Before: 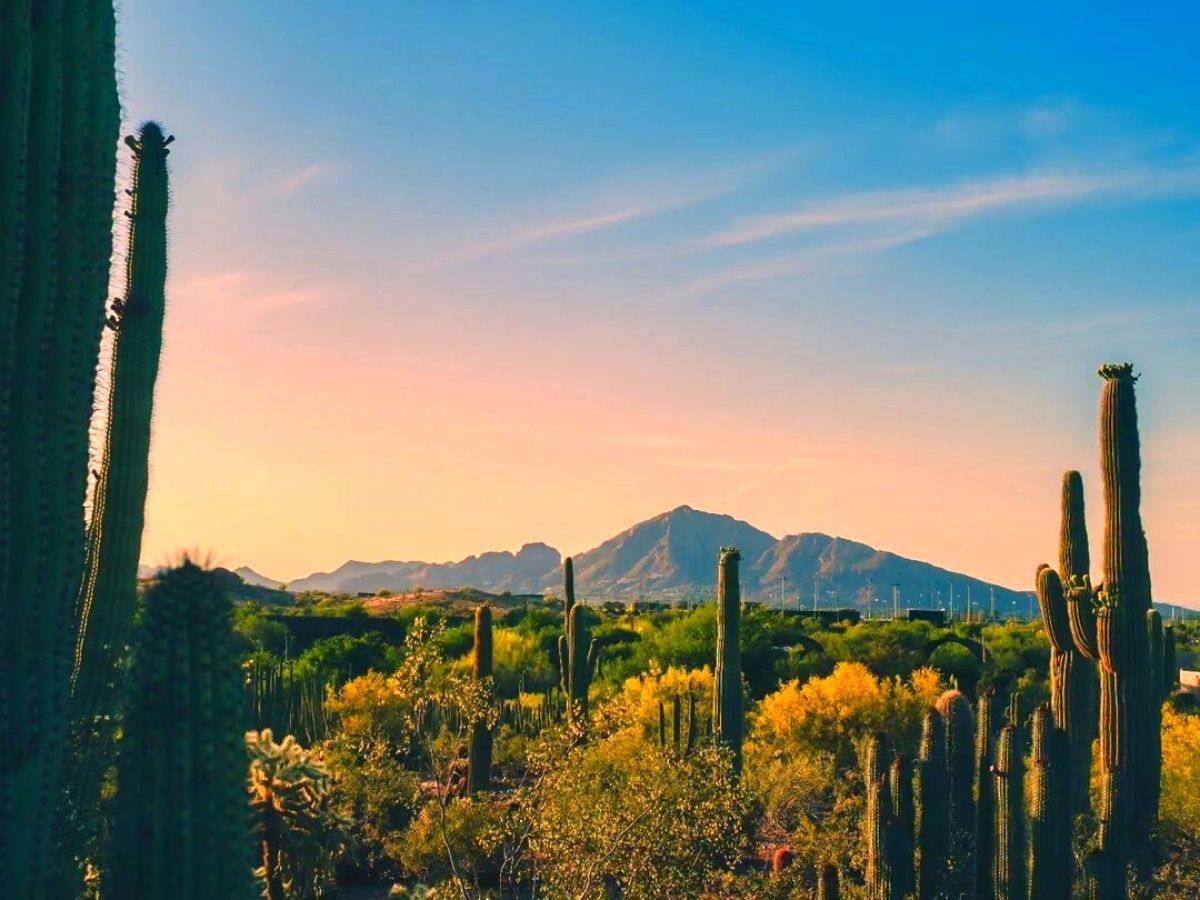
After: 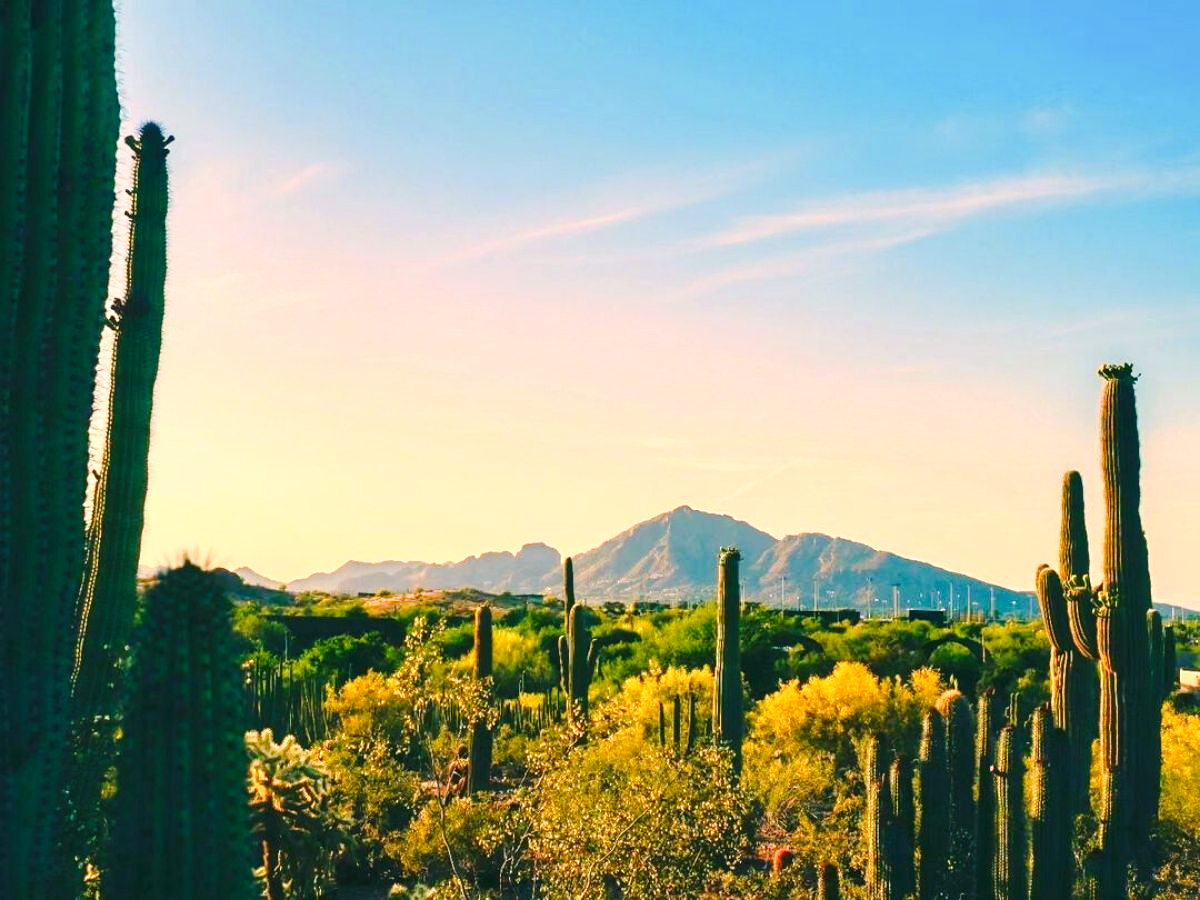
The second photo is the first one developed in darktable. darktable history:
tone curve: curves: ch0 [(0, 0) (0.003, 0.027) (0.011, 0.03) (0.025, 0.04) (0.044, 0.063) (0.069, 0.093) (0.1, 0.125) (0.136, 0.153) (0.177, 0.191) (0.224, 0.232) (0.277, 0.279) (0.335, 0.333) (0.399, 0.39) (0.468, 0.457) (0.543, 0.535) (0.623, 0.611) (0.709, 0.683) (0.801, 0.758) (0.898, 0.853) (1, 1)], preserve colors none
shadows and highlights: shadows -12.5, white point adjustment 4, highlights 28.33
base curve: curves: ch0 [(0, 0) (0.028, 0.03) (0.121, 0.232) (0.46, 0.748) (0.859, 0.968) (1, 1)], preserve colors none
color correction: highlights a* 4.02, highlights b* 4.98, shadows a* -7.55, shadows b* 4.98
